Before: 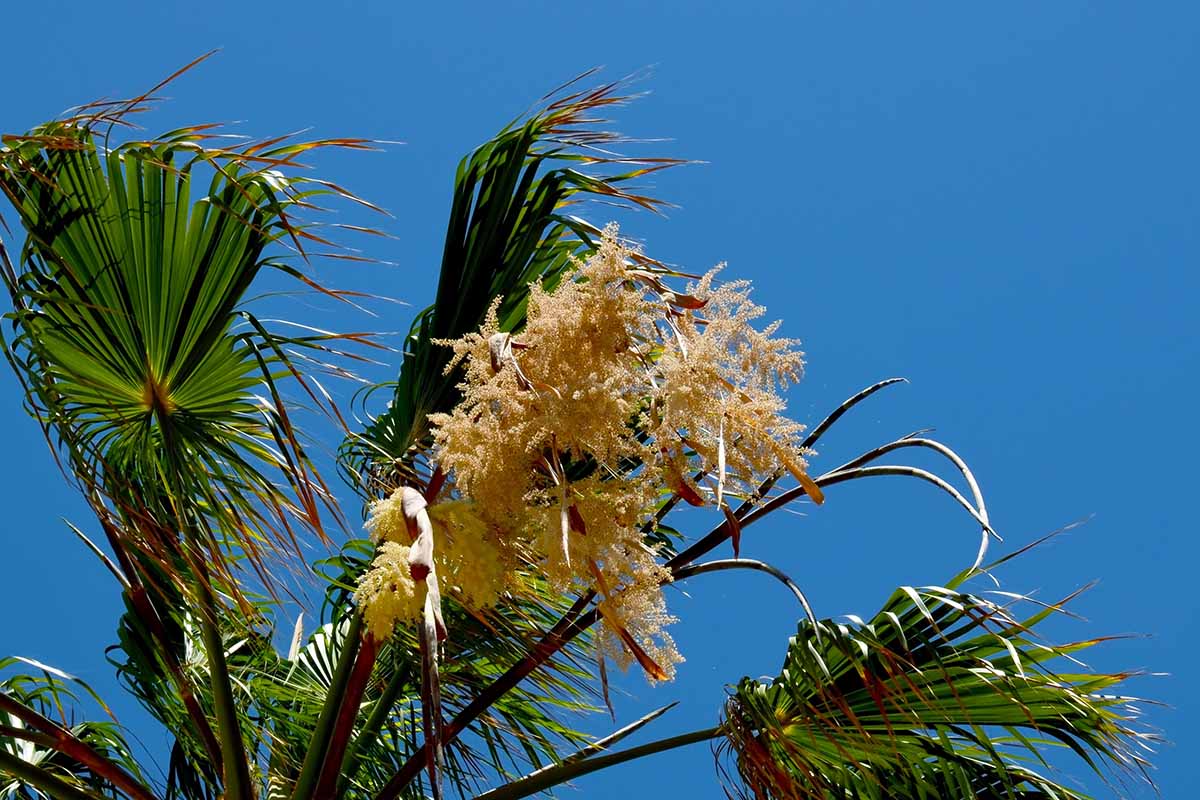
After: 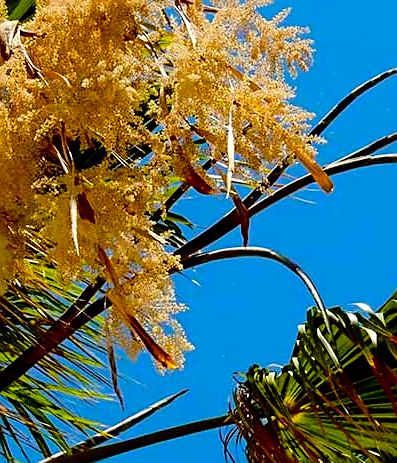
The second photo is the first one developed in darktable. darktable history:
color balance rgb: power › chroma 2.515%, power › hue 69.97°, linear chroma grading › mid-tones 7.205%, perceptual saturation grading › global saturation 1.597%, perceptual saturation grading › highlights -1.809%, perceptual saturation grading › mid-tones 3.372%, perceptual saturation grading › shadows 8.119%, perceptual brilliance grading › global brilliance 1.77%, perceptual brilliance grading › highlights -3.679%, global vibrance 50.668%
tone curve: curves: ch0 [(0, 0) (0.004, 0) (0.133, 0.076) (0.325, 0.362) (0.879, 0.885) (1, 1)], color space Lab, independent channels, preserve colors none
crop: left 40.999%, top 39.081%, right 25.87%, bottom 2.973%
sharpen: on, module defaults
